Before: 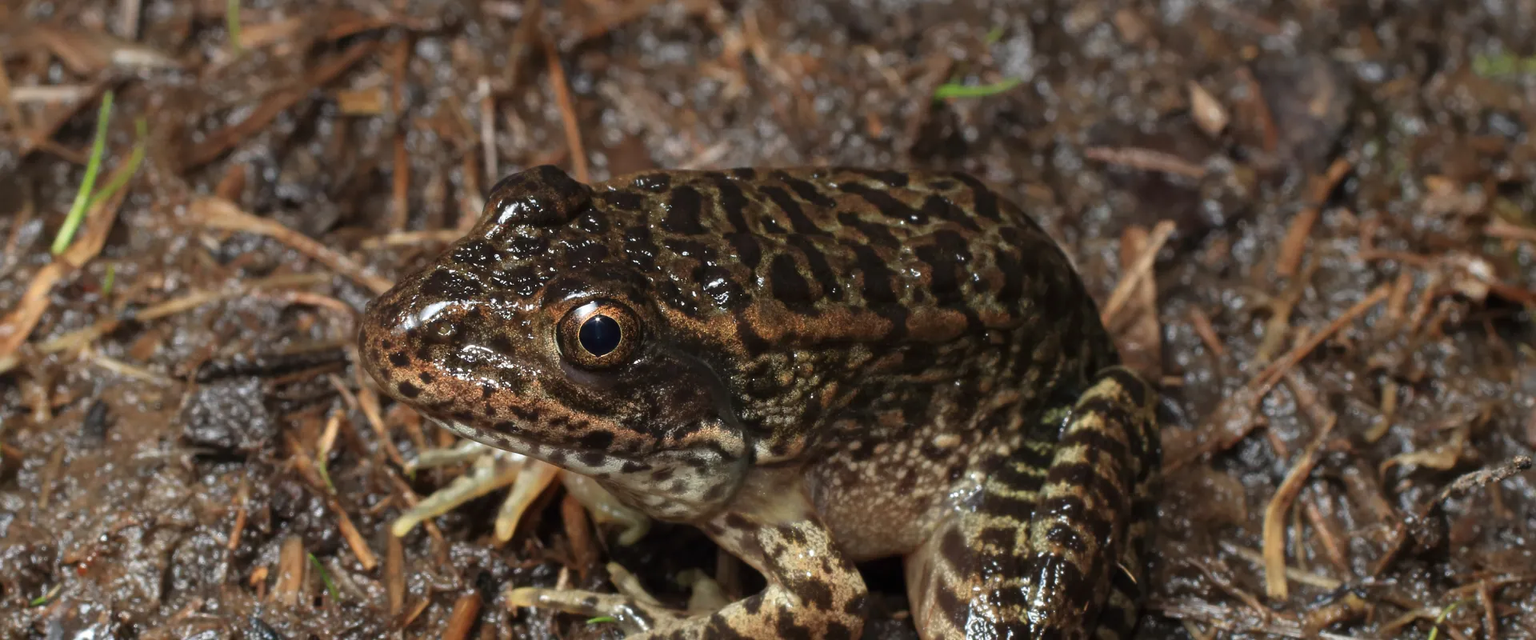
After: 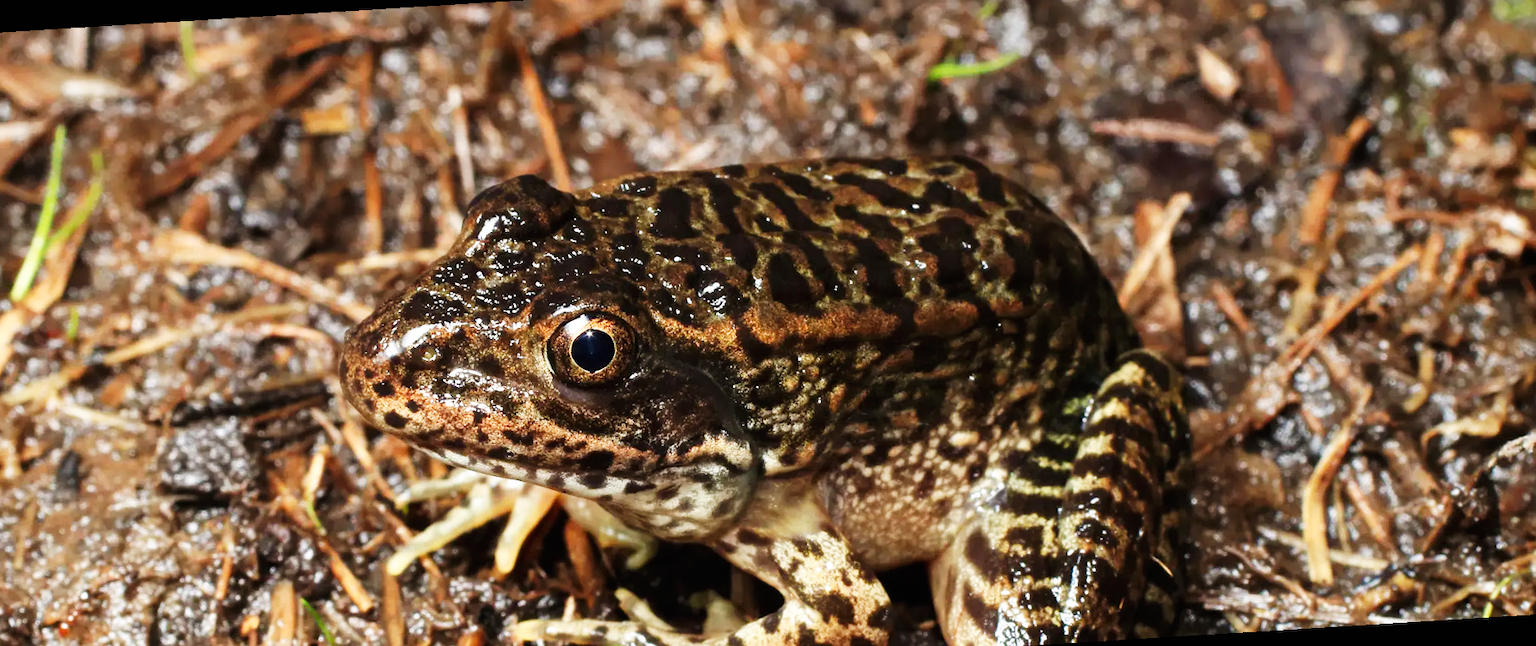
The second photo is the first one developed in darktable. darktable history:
base curve: curves: ch0 [(0, 0) (0.007, 0.004) (0.027, 0.03) (0.046, 0.07) (0.207, 0.54) (0.442, 0.872) (0.673, 0.972) (1, 1)], preserve colors none
rotate and perspective: rotation -3.52°, crop left 0.036, crop right 0.964, crop top 0.081, crop bottom 0.919
